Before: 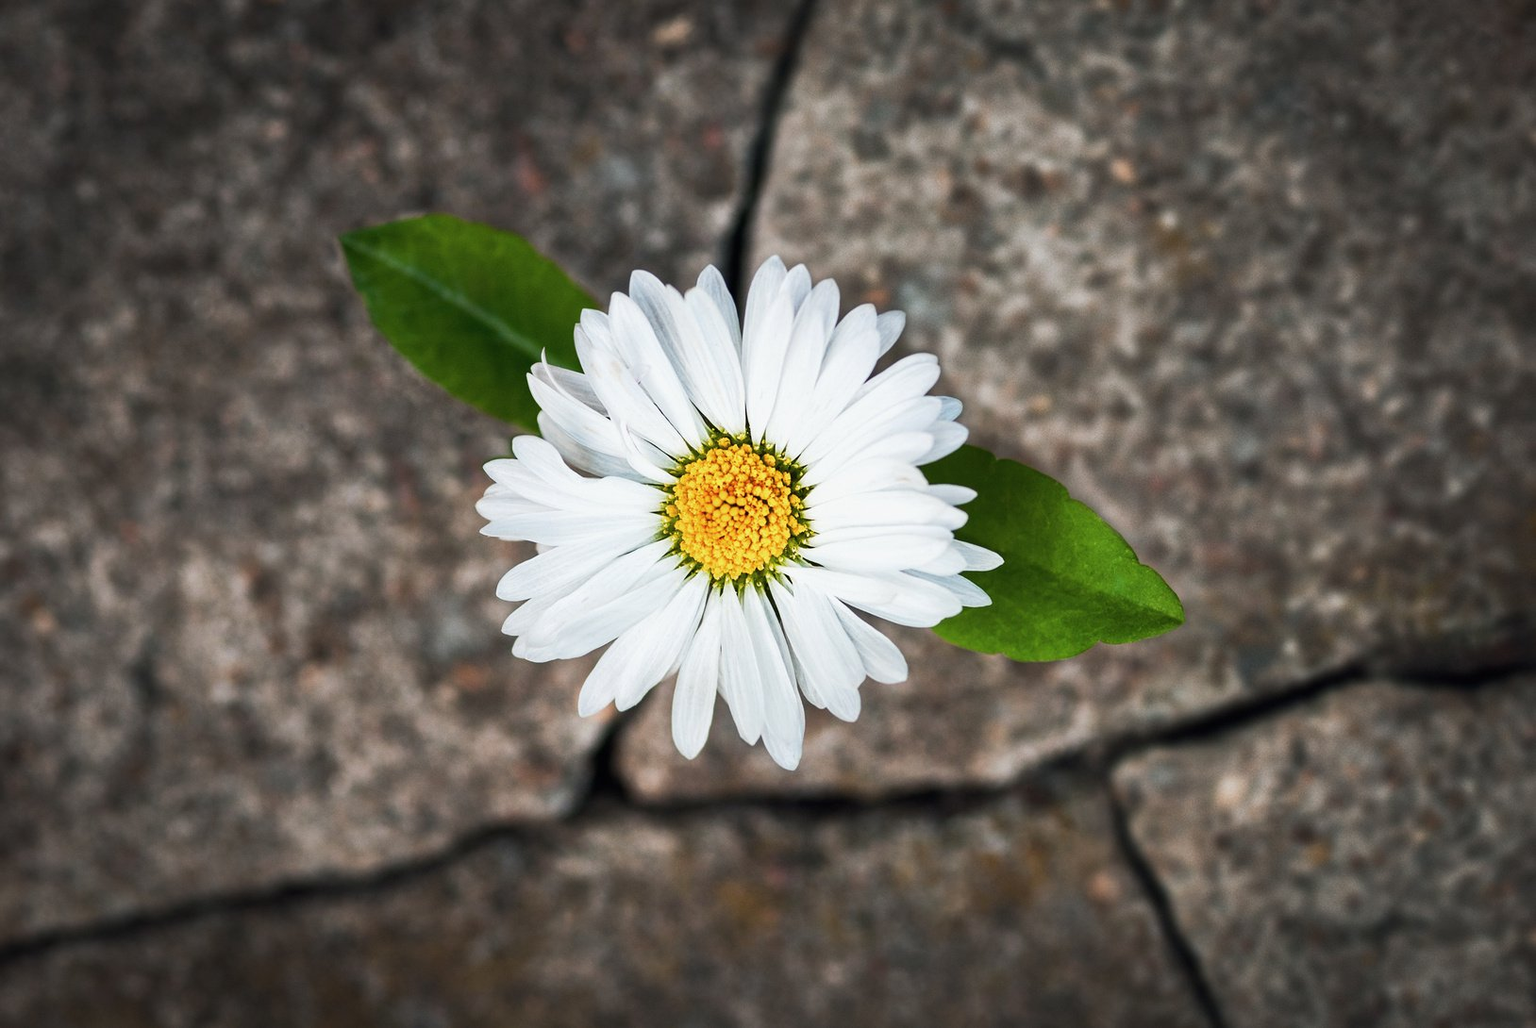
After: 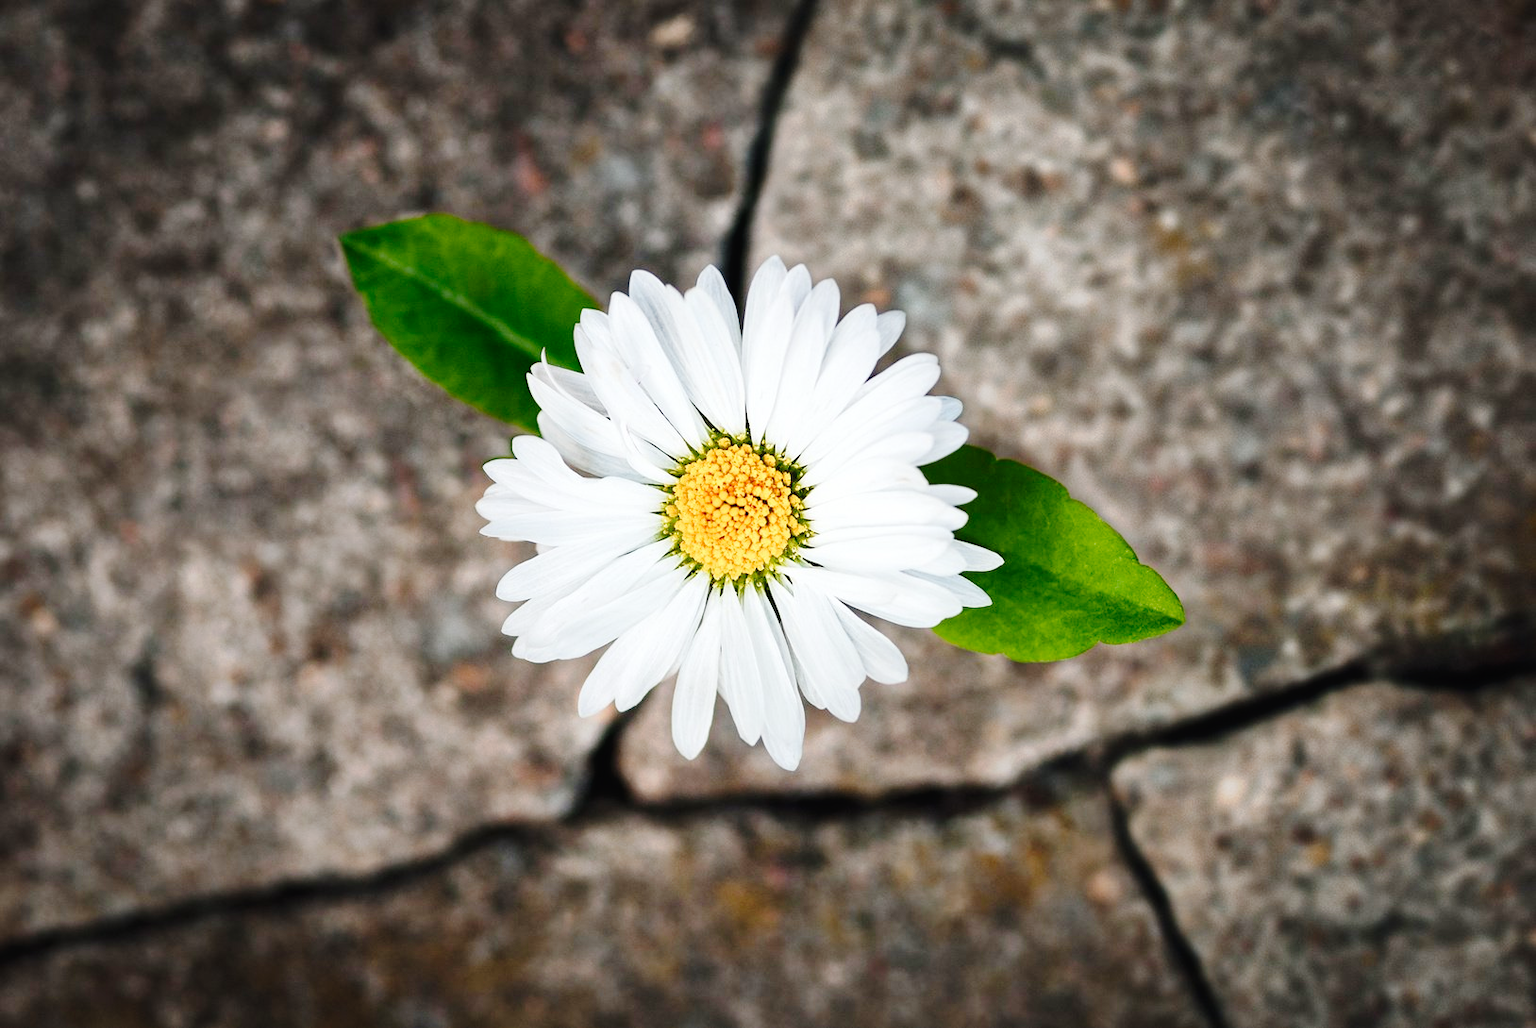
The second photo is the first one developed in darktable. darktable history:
tone curve: curves: ch0 [(0, 0) (0.003, 0.001) (0.011, 0.006) (0.025, 0.012) (0.044, 0.018) (0.069, 0.025) (0.1, 0.045) (0.136, 0.074) (0.177, 0.124) (0.224, 0.196) (0.277, 0.289) (0.335, 0.396) (0.399, 0.495) (0.468, 0.585) (0.543, 0.663) (0.623, 0.728) (0.709, 0.808) (0.801, 0.87) (0.898, 0.932) (1, 1)], preserve colors none
contrast equalizer: octaves 7, y [[0.6 ×6], [0.55 ×6], [0 ×6], [0 ×6], [0 ×6]], mix -0.2
exposure: exposure 0.127 EV, compensate highlight preservation false
